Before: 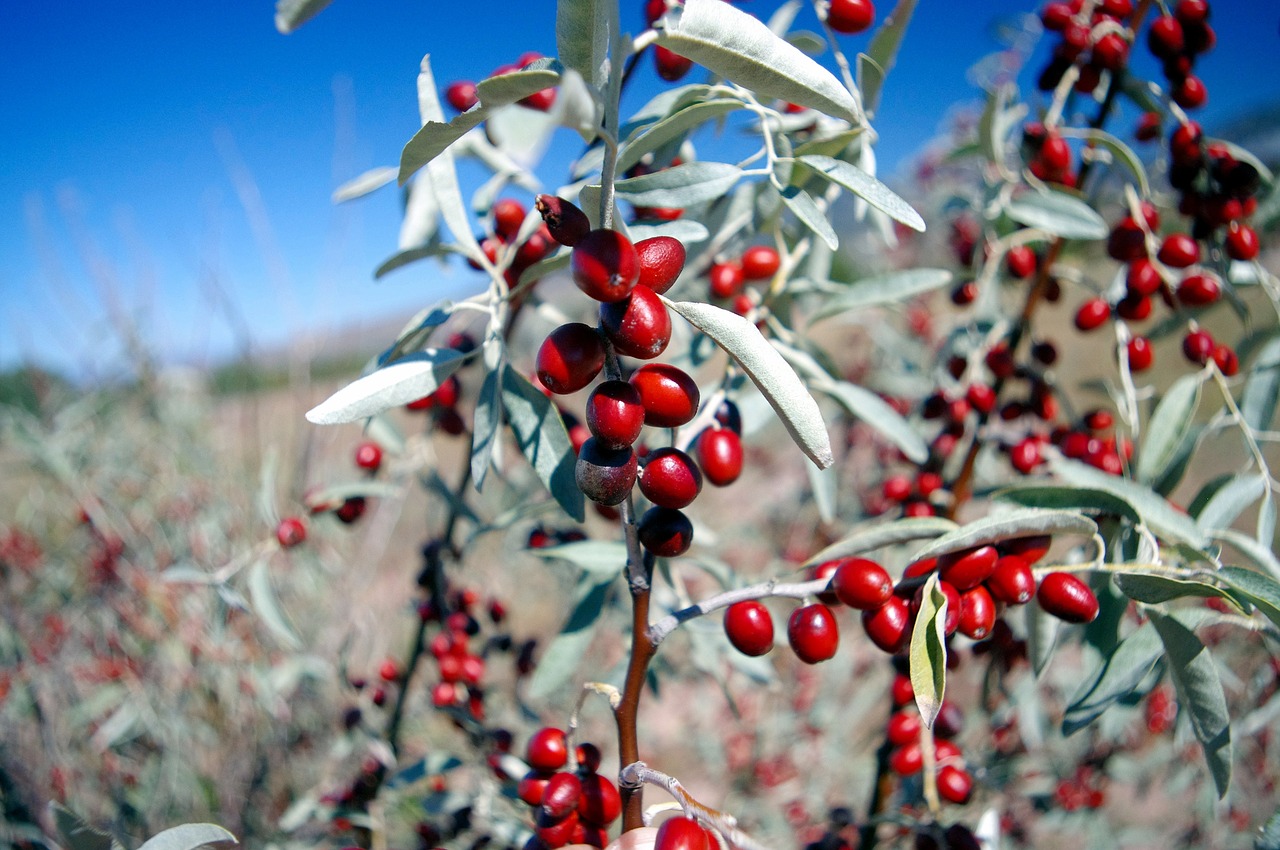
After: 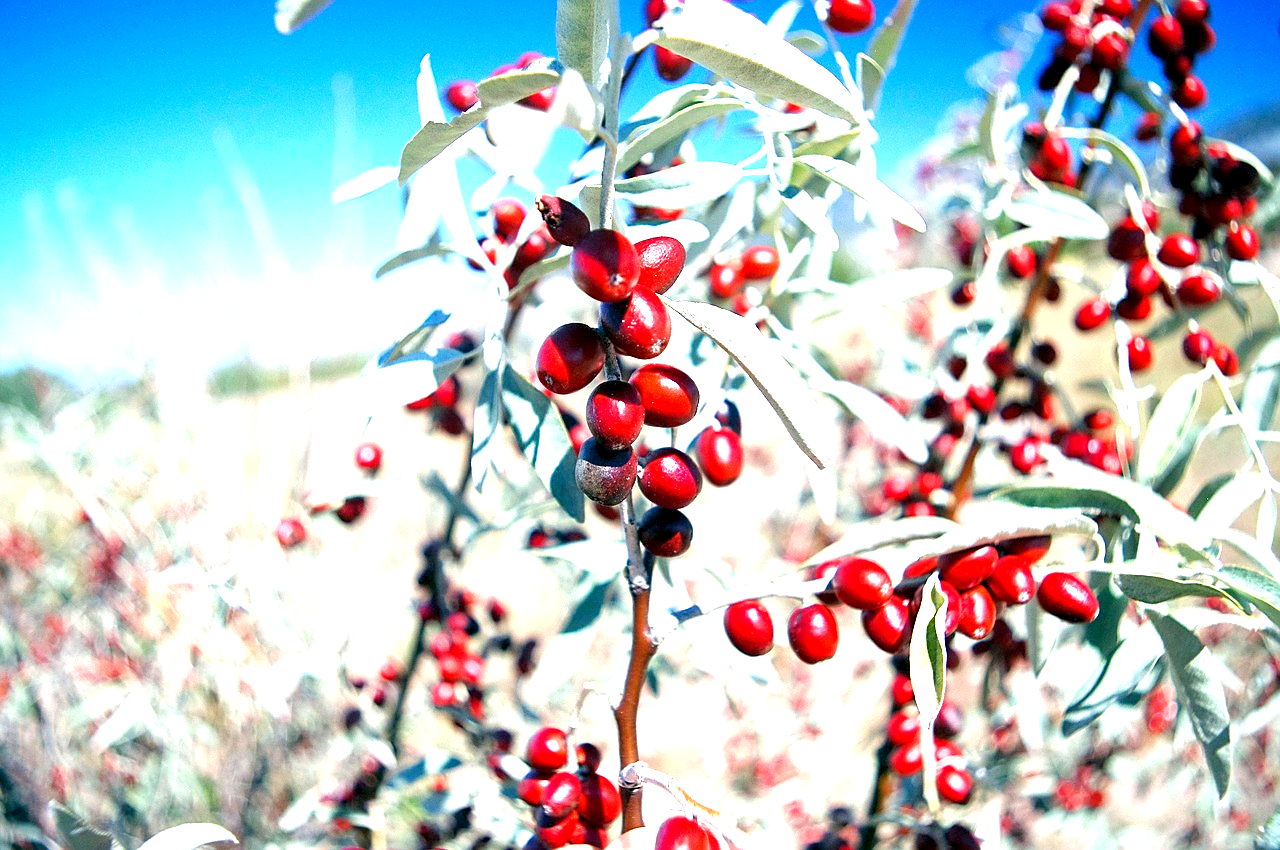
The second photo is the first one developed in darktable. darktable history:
tone equalizer: edges refinement/feathering 500, mask exposure compensation -1.57 EV, preserve details no
sharpen: radius 1.873, amount 0.408, threshold 1.427
exposure: black level correction 0.001, exposure 1.733 EV, compensate exposure bias true, compensate highlight preservation false
